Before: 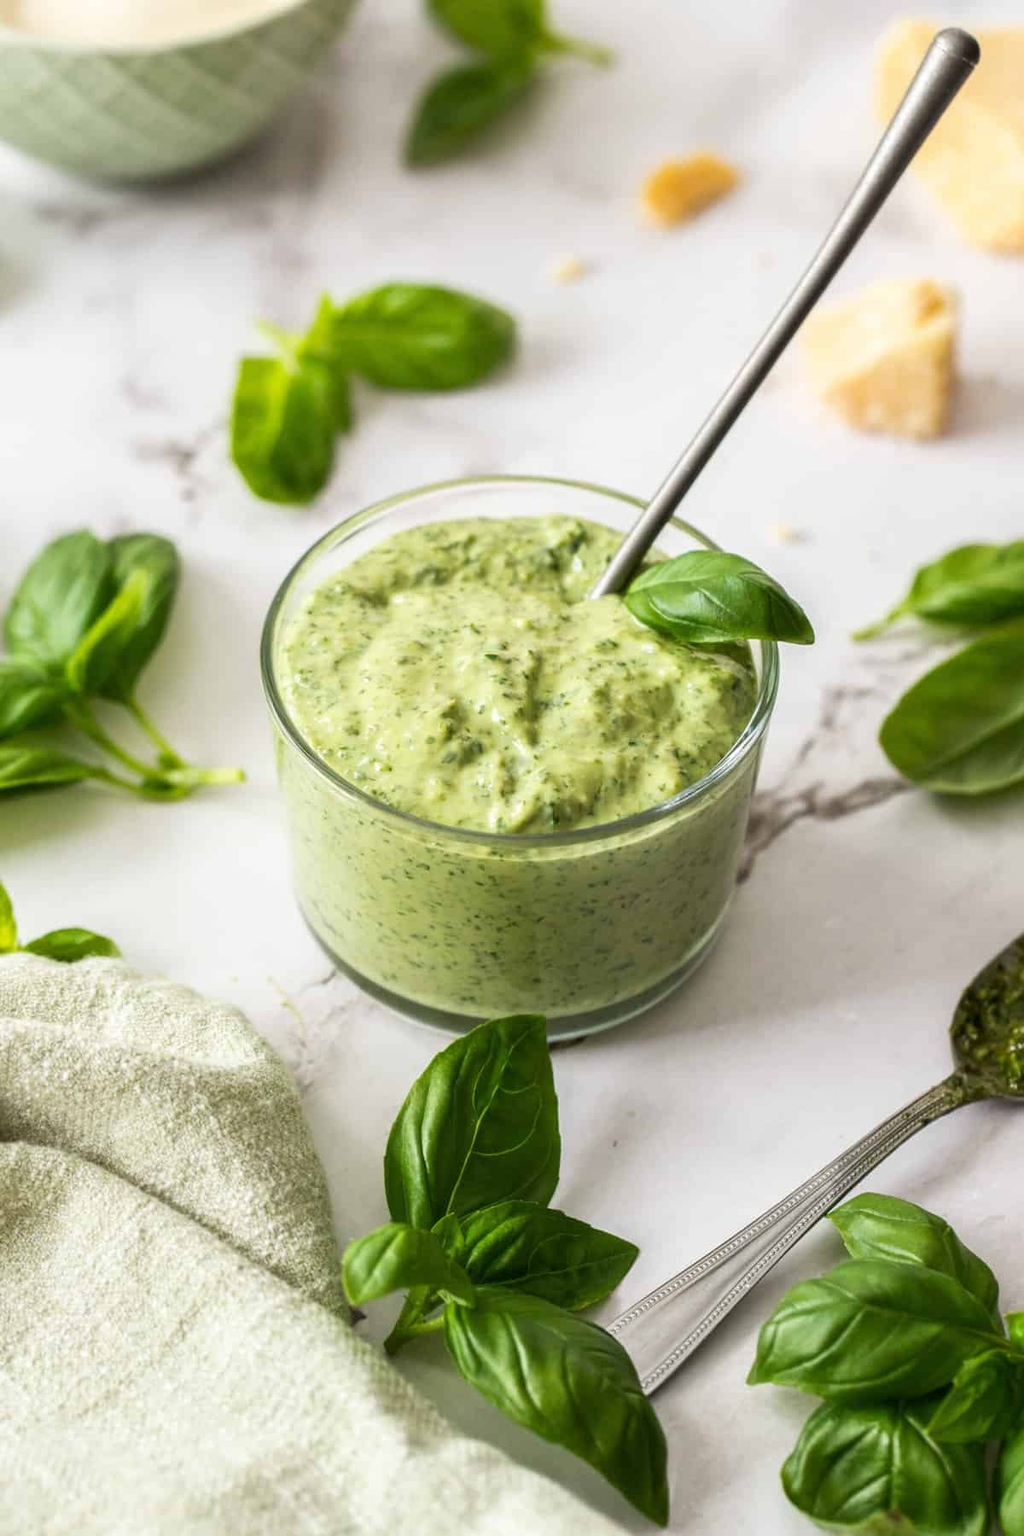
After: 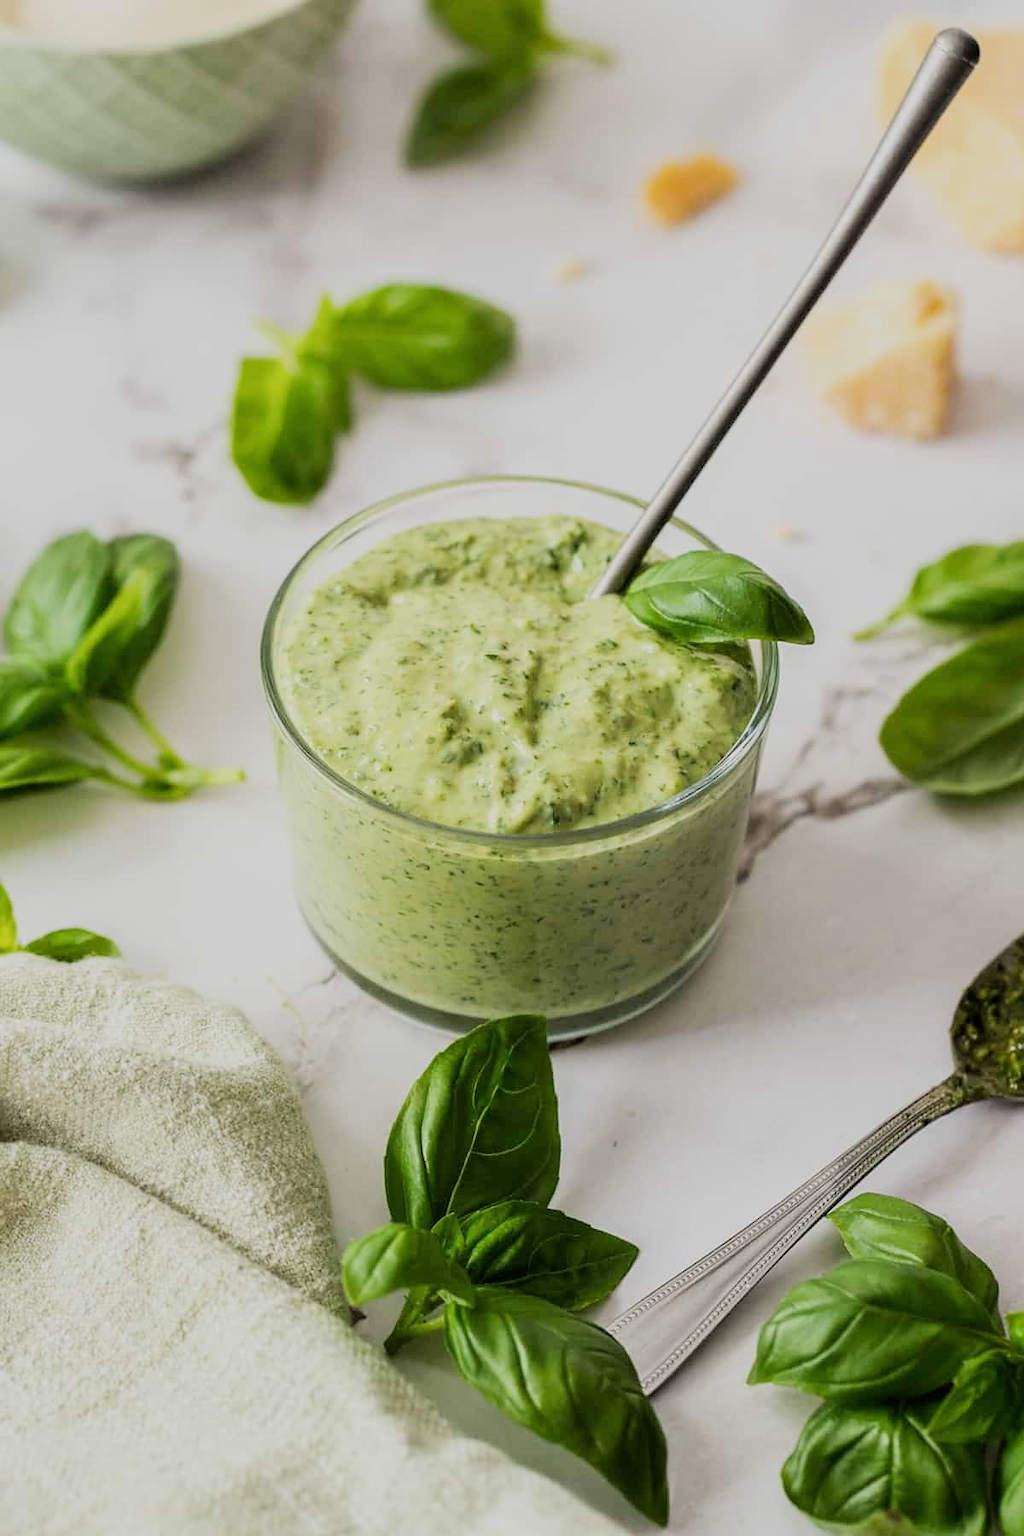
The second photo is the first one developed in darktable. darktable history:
sharpen: radius 1.559, amount 0.373, threshold 1.271
filmic rgb: black relative exposure -7.65 EV, white relative exposure 4.56 EV, hardness 3.61
